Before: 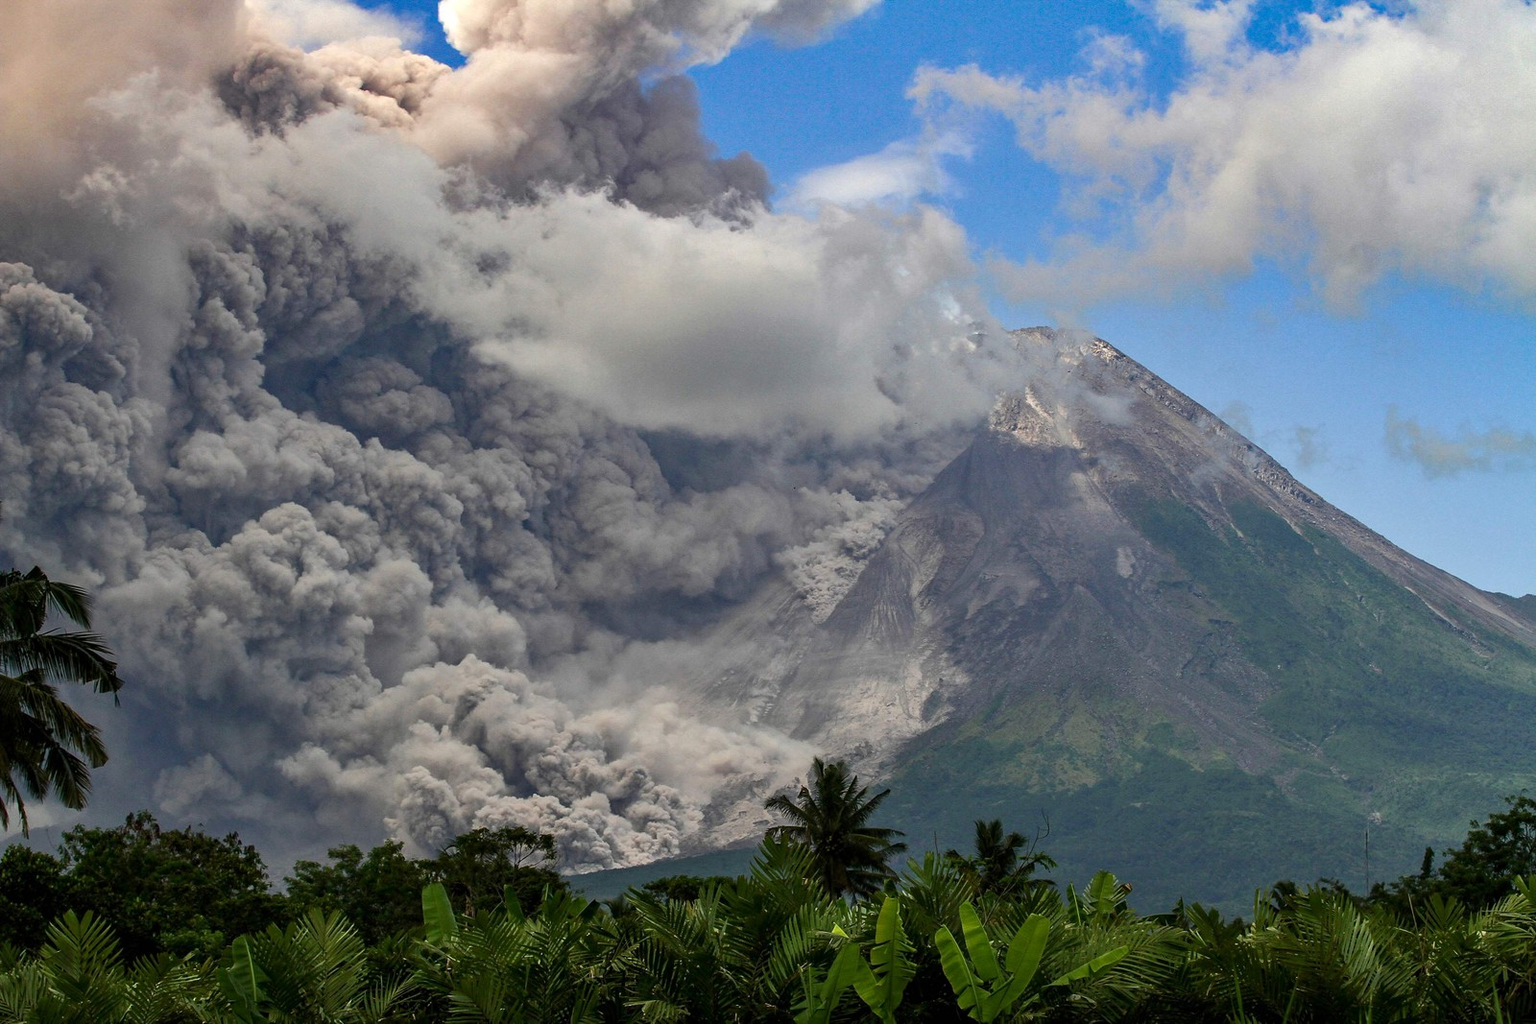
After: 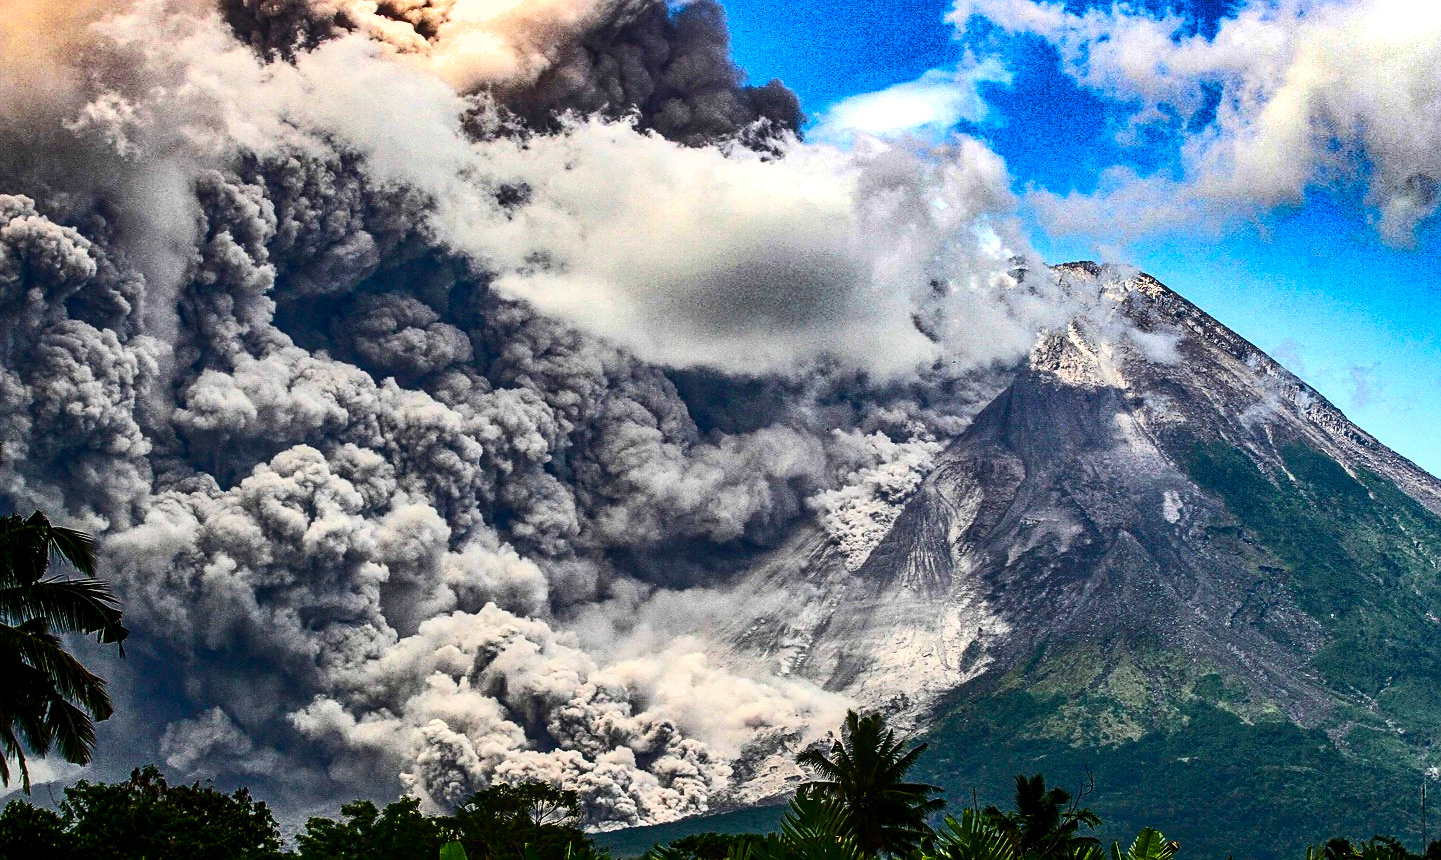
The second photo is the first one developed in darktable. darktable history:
tone equalizer: on, module defaults
shadows and highlights: shadows 20.87, highlights -81.15, soften with gaussian
crop: top 7.468%, right 9.917%, bottom 11.917%
sharpen: on, module defaults
local contrast: on, module defaults
color balance rgb: perceptual saturation grading › global saturation 27.593%, perceptual saturation grading › highlights -25.162%, perceptual saturation grading › shadows 25.011%, perceptual brilliance grading › highlights 19.759%, perceptual brilliance grading › mid-tones 21.089%, perceptual brilliance grading › shadows -19.522%, global vibrance 5.315%, contrast 3.226%
contrast brightness saturation: contrast 0.4, brightness 0.044, saturation 0.261
